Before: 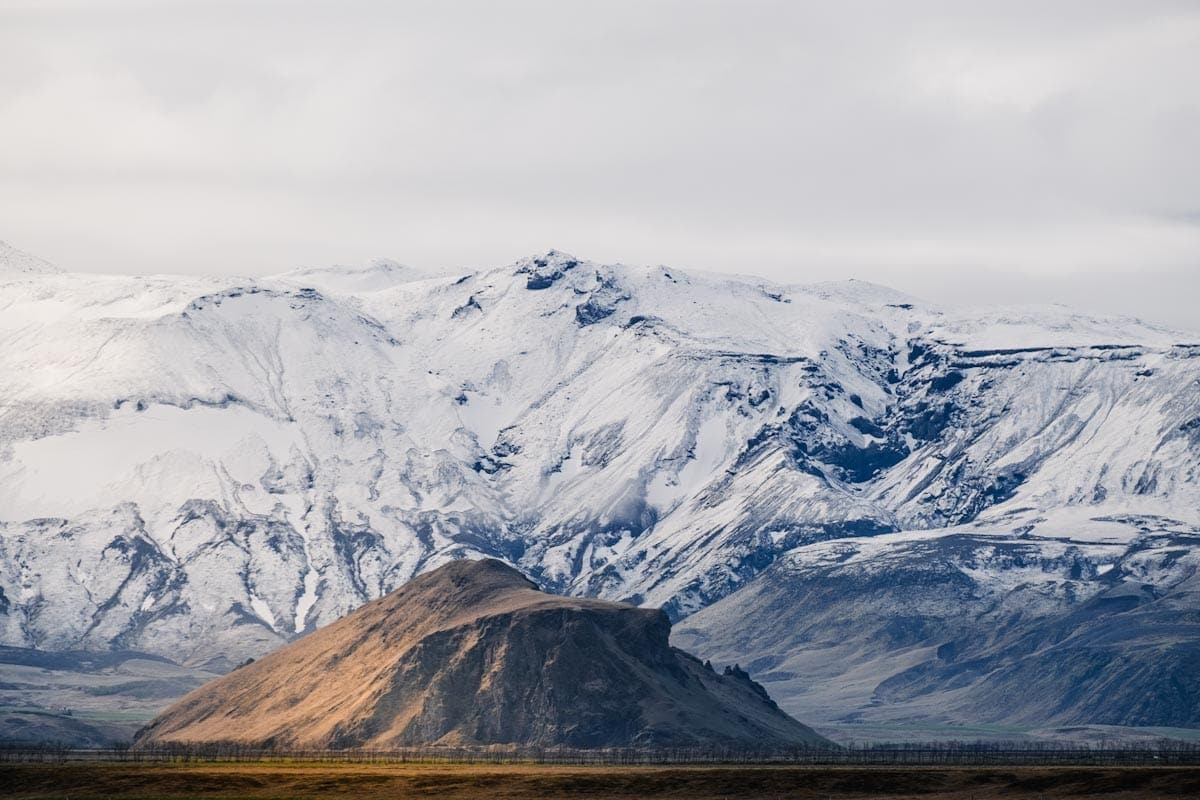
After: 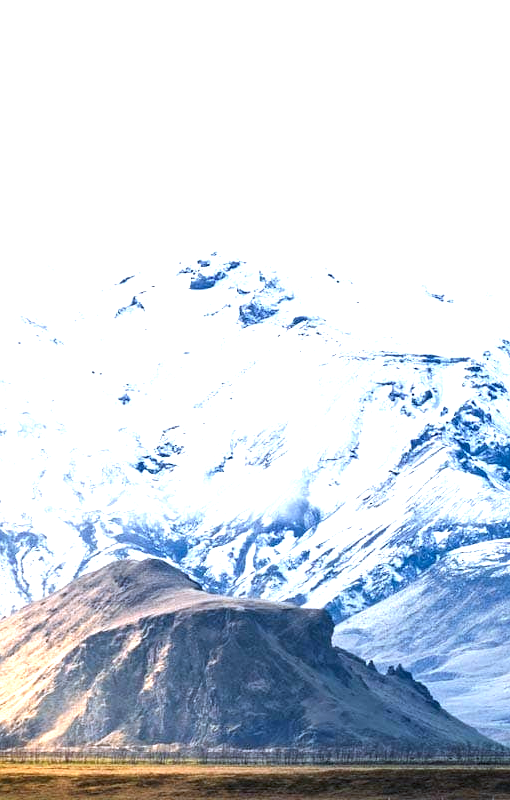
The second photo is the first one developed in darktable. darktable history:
crop: left 28.117%, right 29.362%
color calibration: illuminant custom, x 0.368, y 0.373, temperature 4349.57 K
exposure: black level correction 0, exposure 1.626 EV, compensate highlight preservation false
